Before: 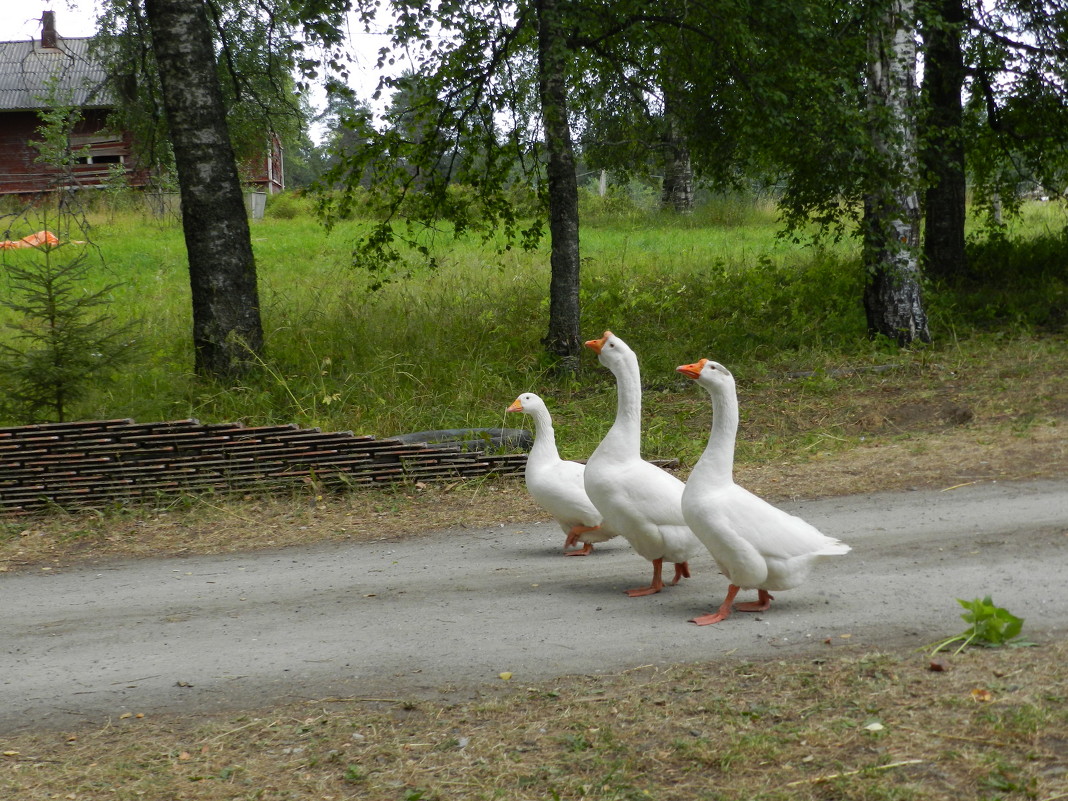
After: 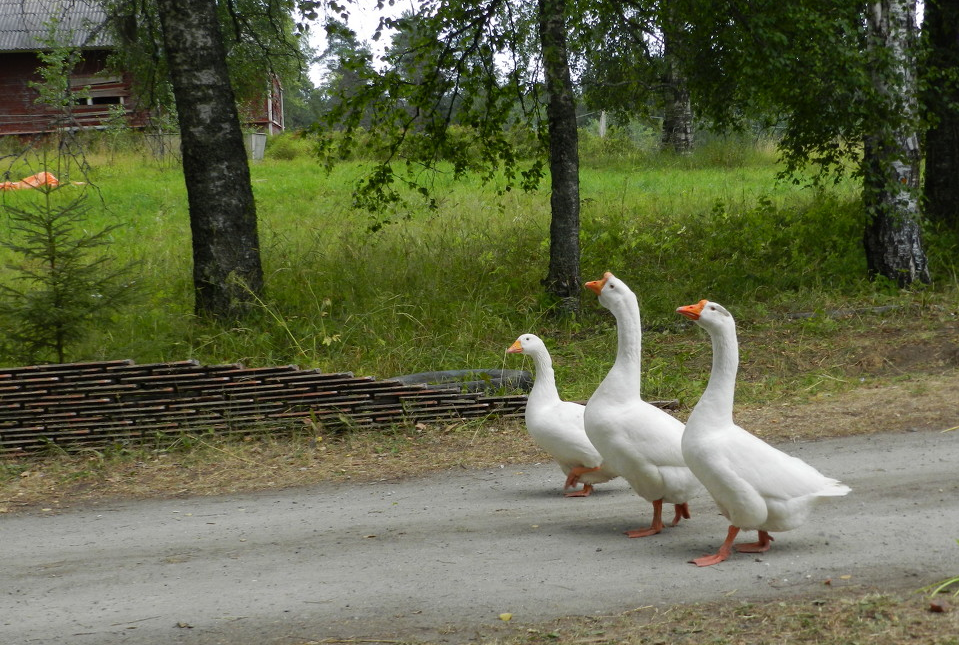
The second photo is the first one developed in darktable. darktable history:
crop: top 7.431%, right 9.692%, bottom 11.939%
